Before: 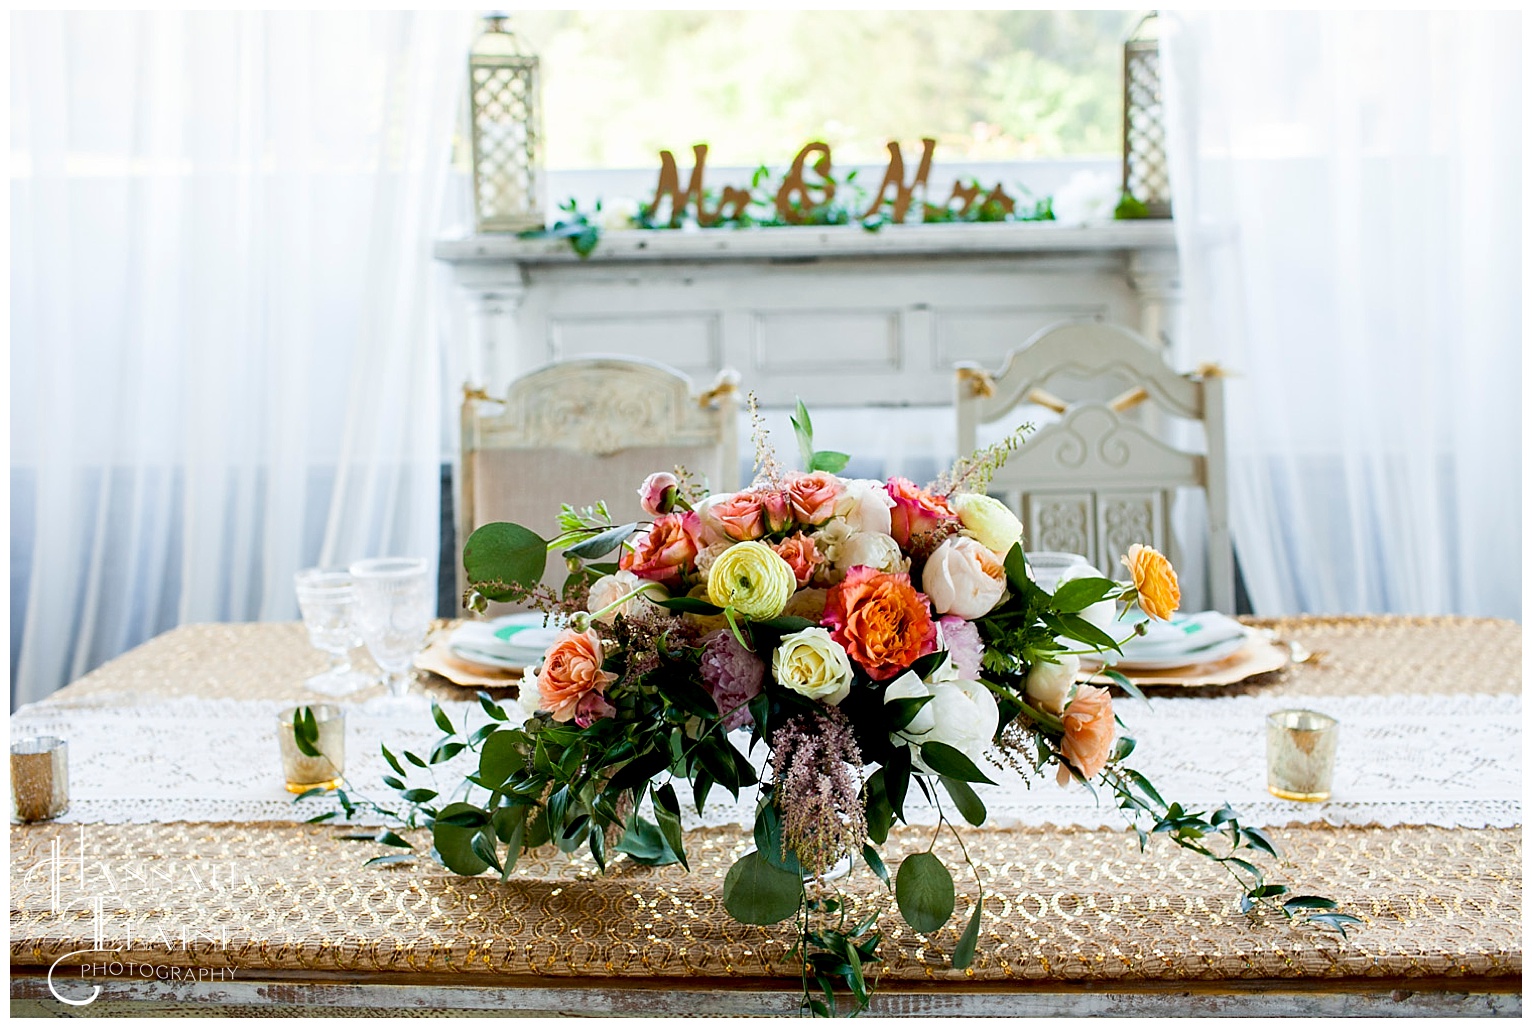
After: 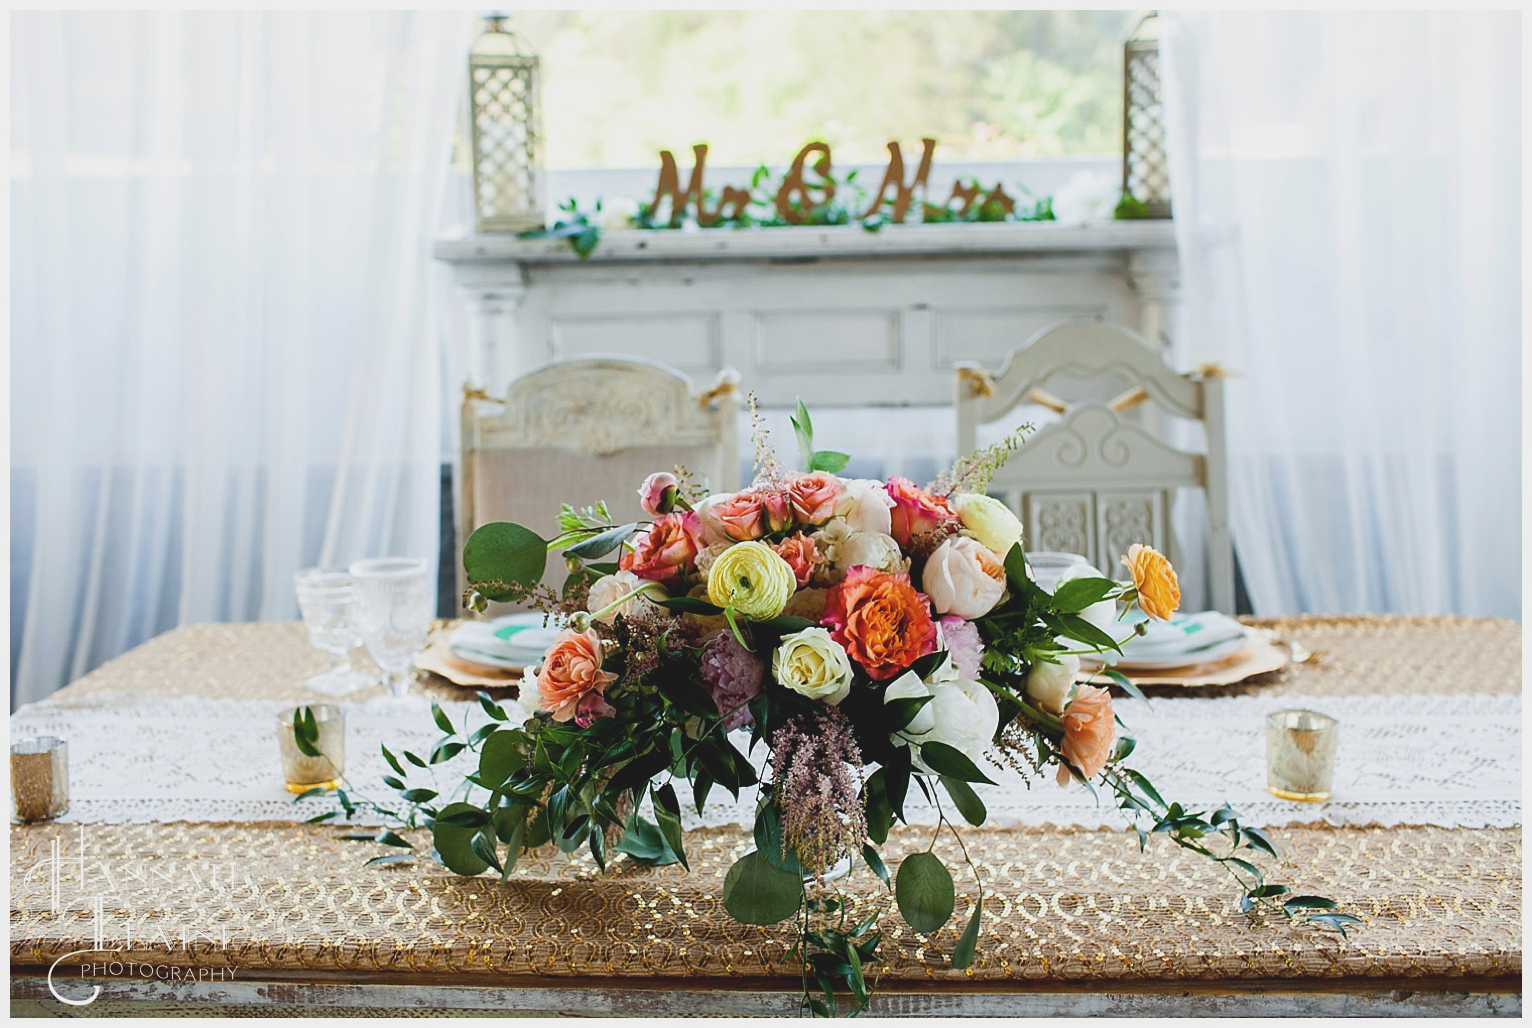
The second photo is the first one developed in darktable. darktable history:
exposure: exposure -0.243 EV, compensate highlight preservation false
